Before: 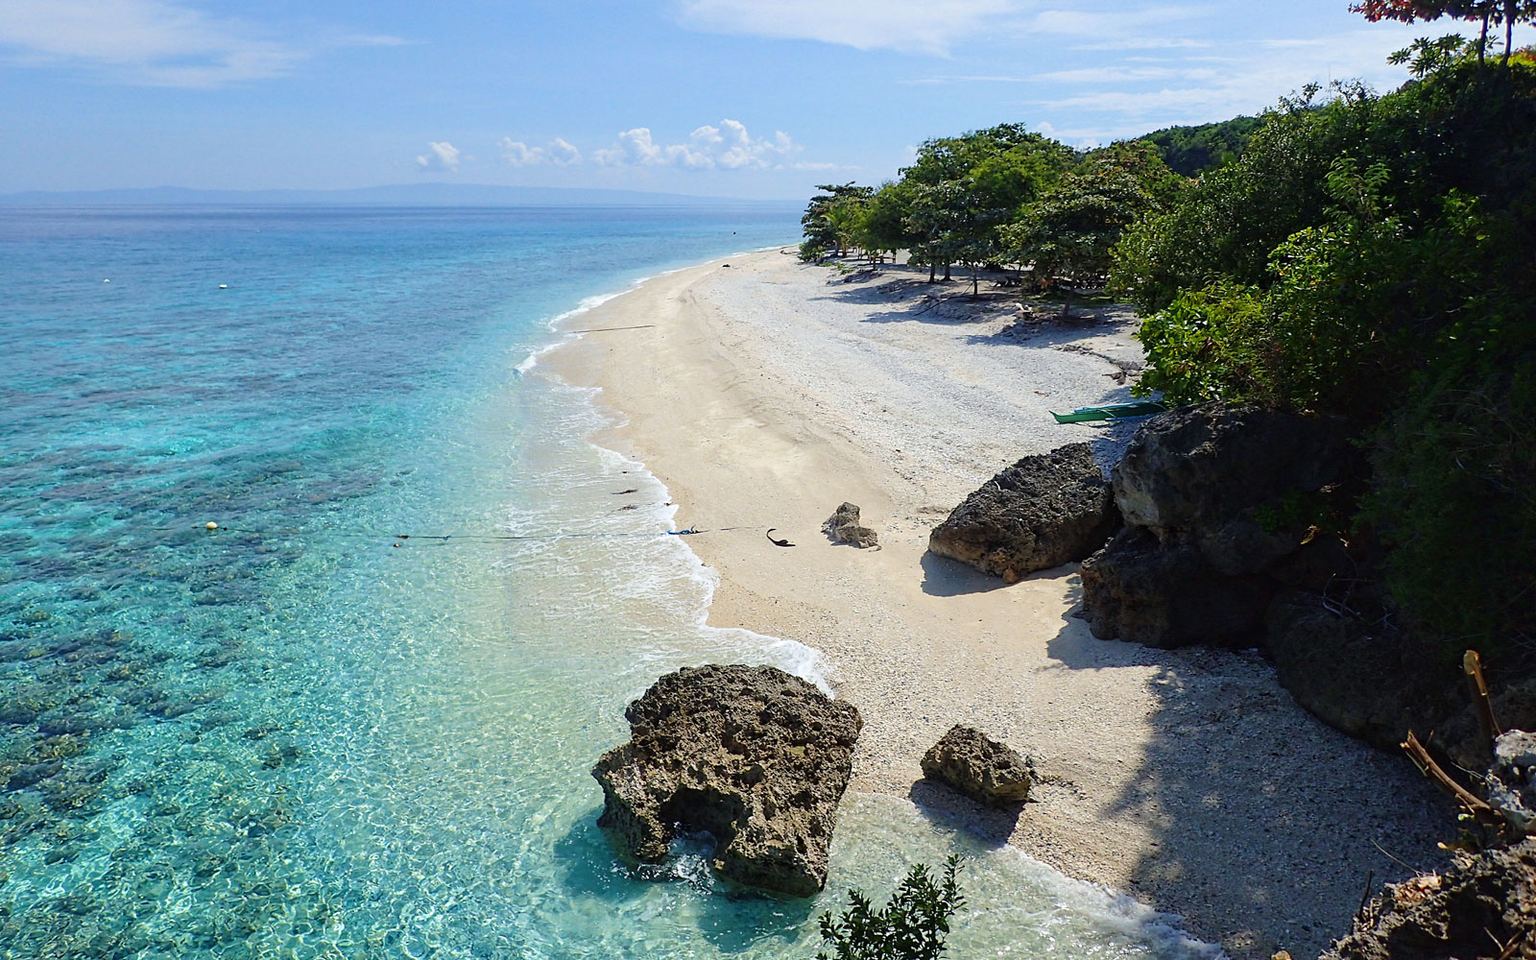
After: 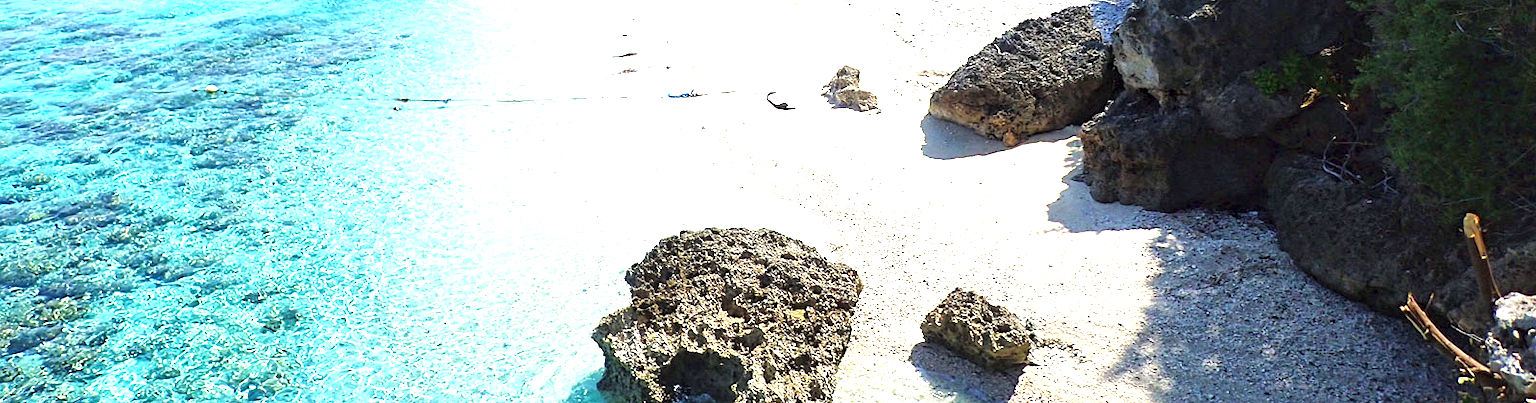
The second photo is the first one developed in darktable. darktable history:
exposure: black level correction 0, exposure 1.6 EV, compensate exposure bias true, compensate highlight preservation false
local contrast: mode bilateral grid, contrast 20, coarseness 50, detail 150%, midtone range 0.2
crop: top 45.551%, bottom 12.262%
